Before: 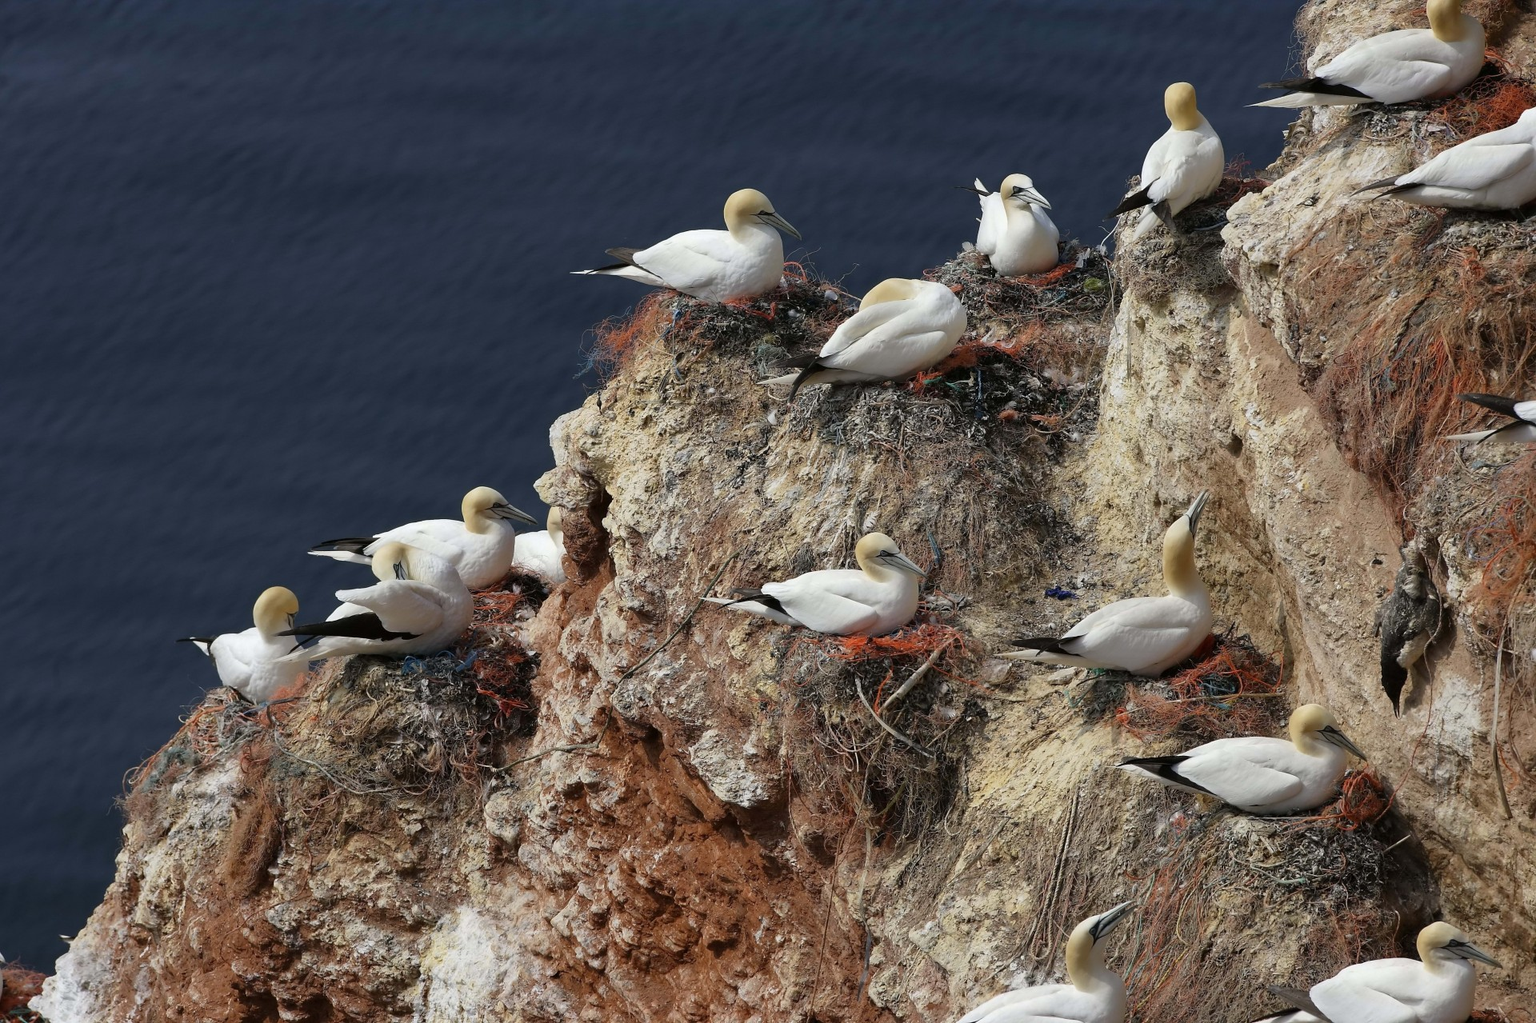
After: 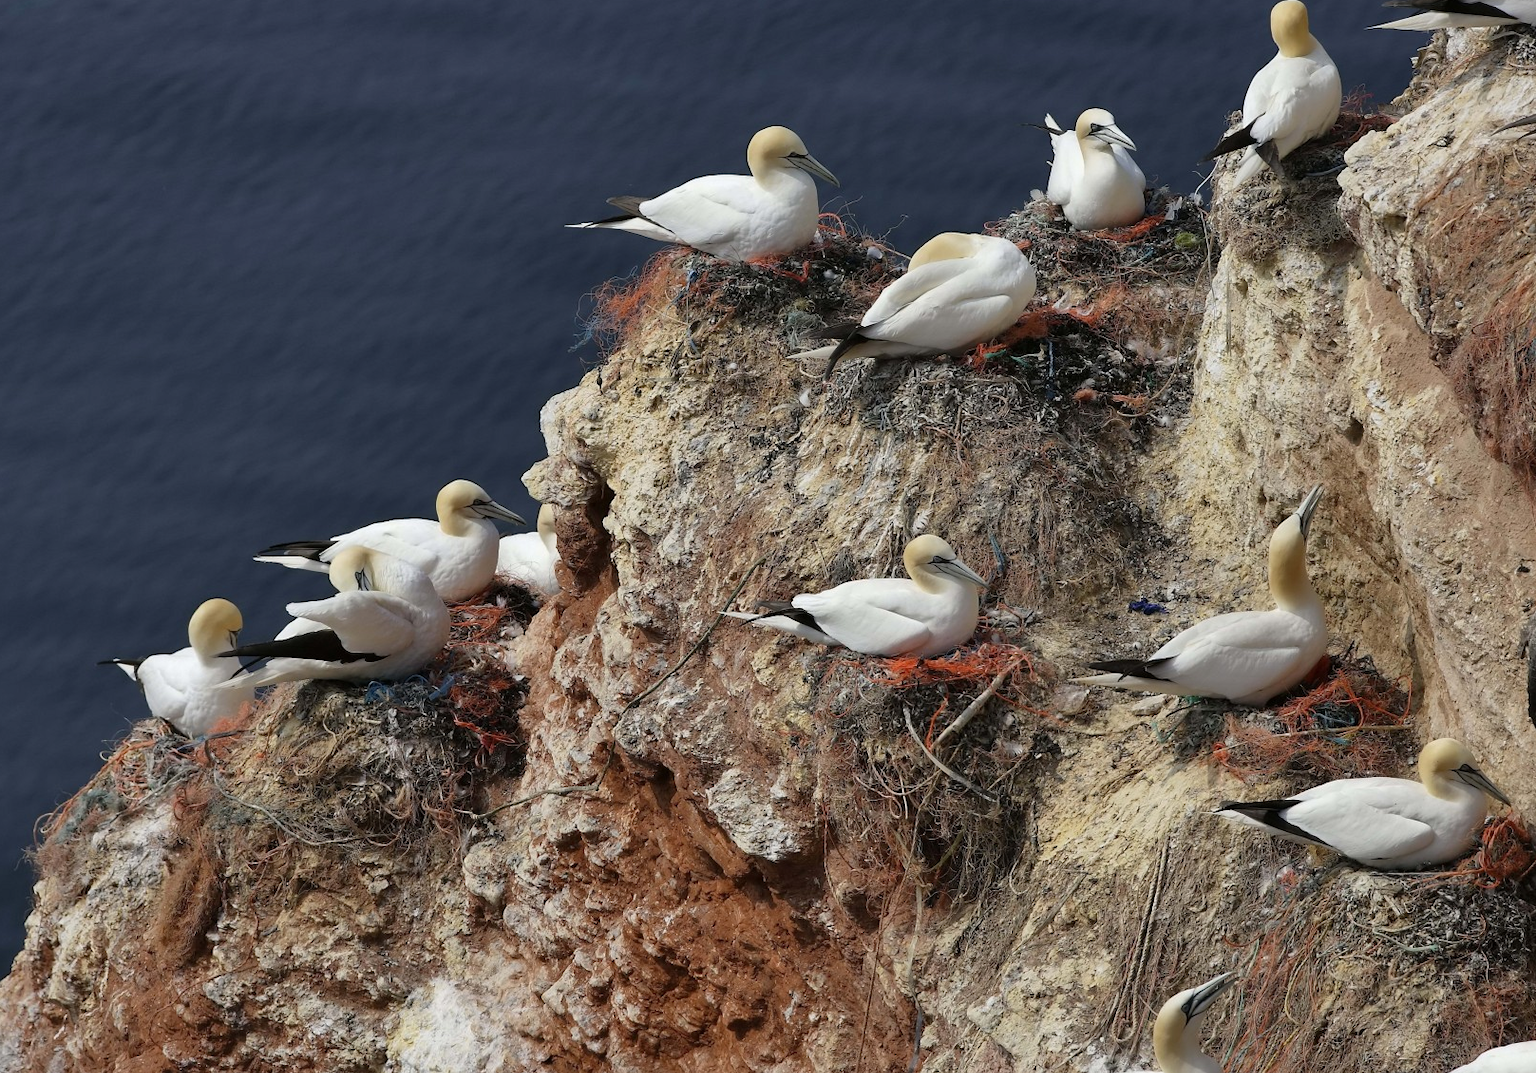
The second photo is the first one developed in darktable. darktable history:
shadows and highlights: shadows 37.65, highlights -27.37, soften with gaussian
crop: left 6.194%, top 8.069%, right 9.538%, bottom 3.524%
